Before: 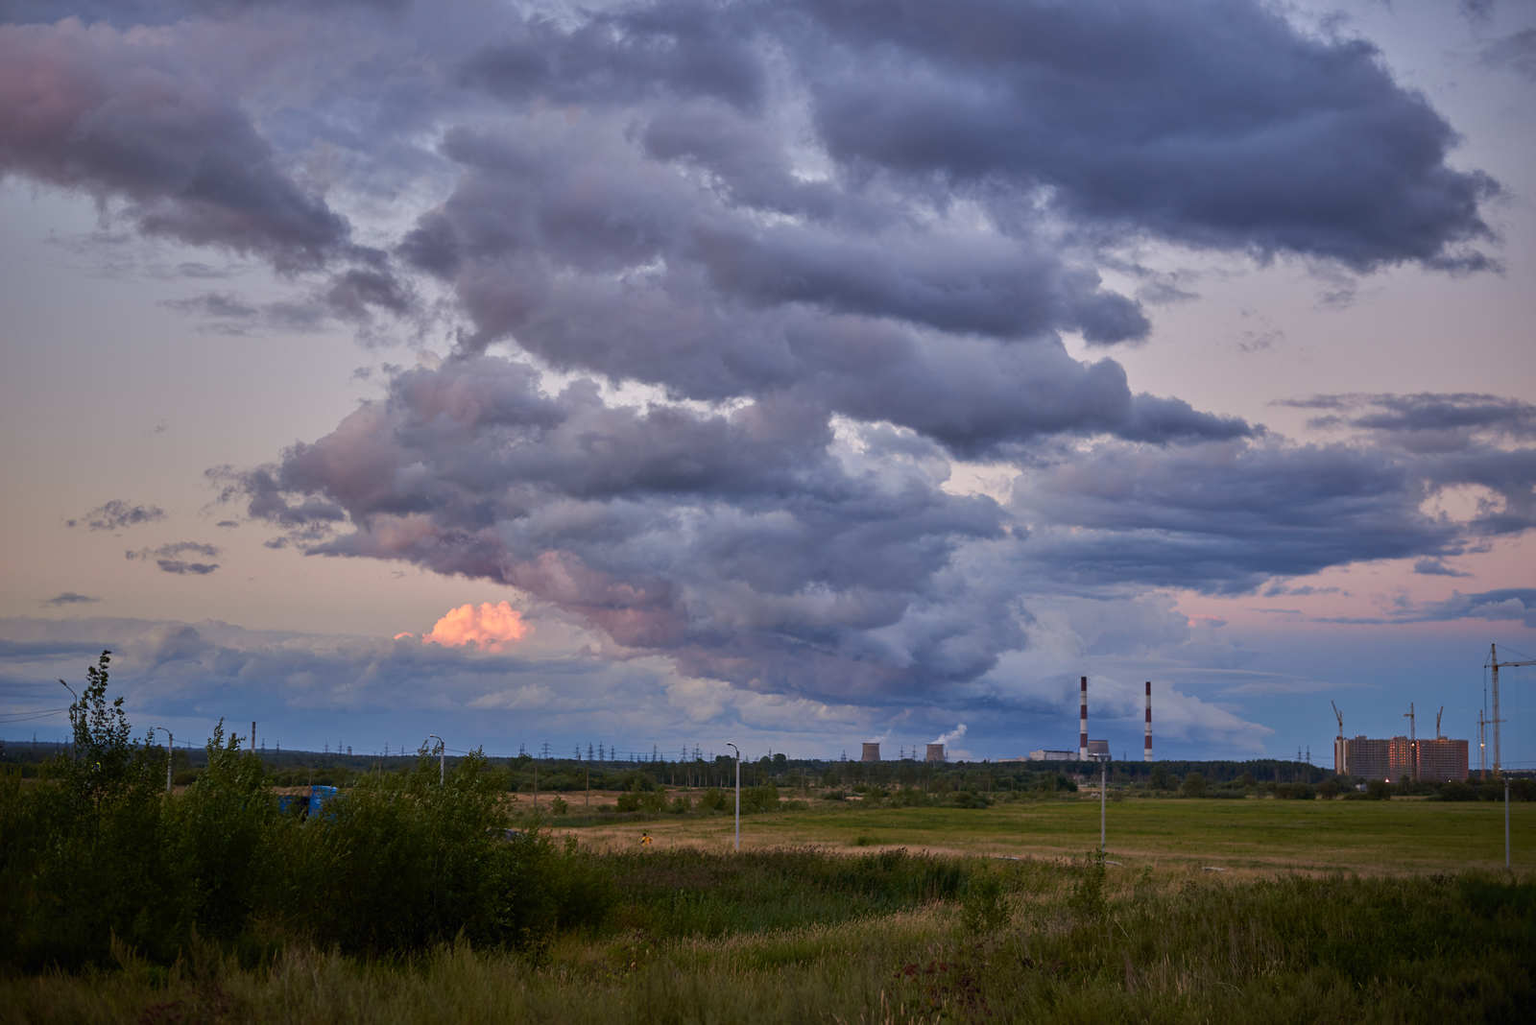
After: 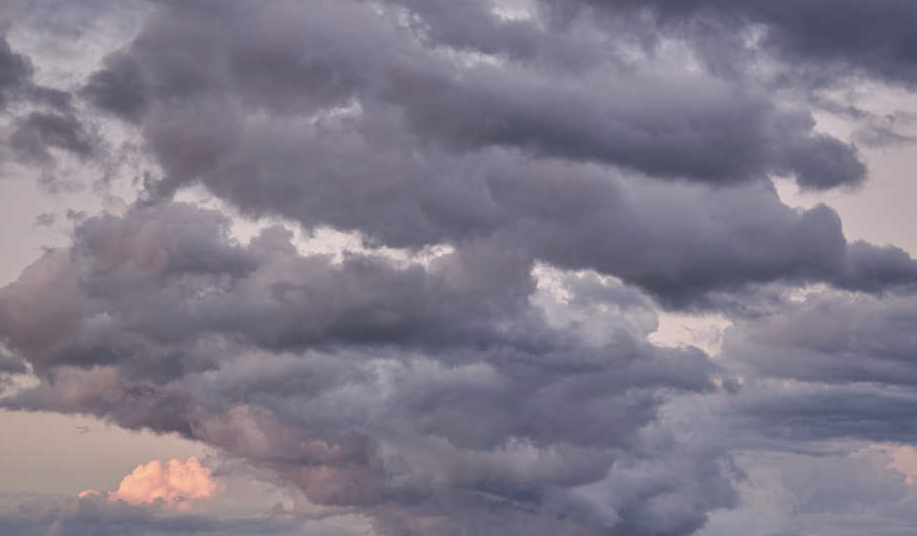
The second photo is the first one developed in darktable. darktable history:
color correction: highlights a* 5.55, highlights b* 5.21, saturation 0.637
crop: left 20.755%, top 15.842%, right 21.871%, bottom 33.879%
